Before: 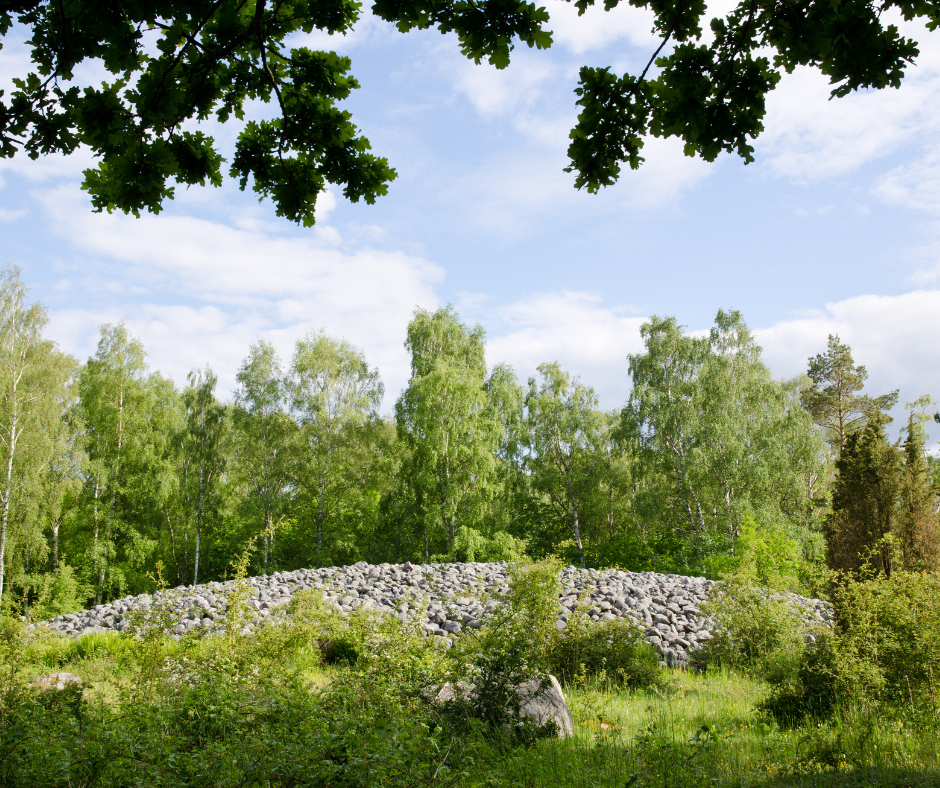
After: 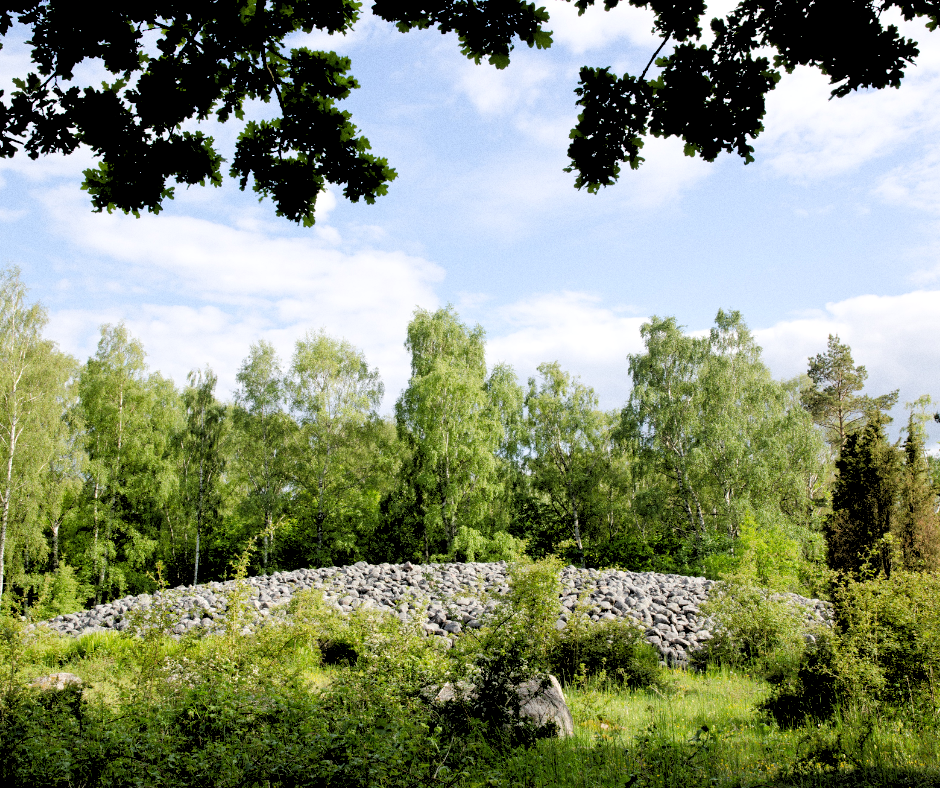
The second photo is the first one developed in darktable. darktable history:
rgb levels: levels [[0.029, 0.461, 0.922], [0, 0.5, 1], [0, 0.5, 1]]
grain: coarseness 0.09 ISO
